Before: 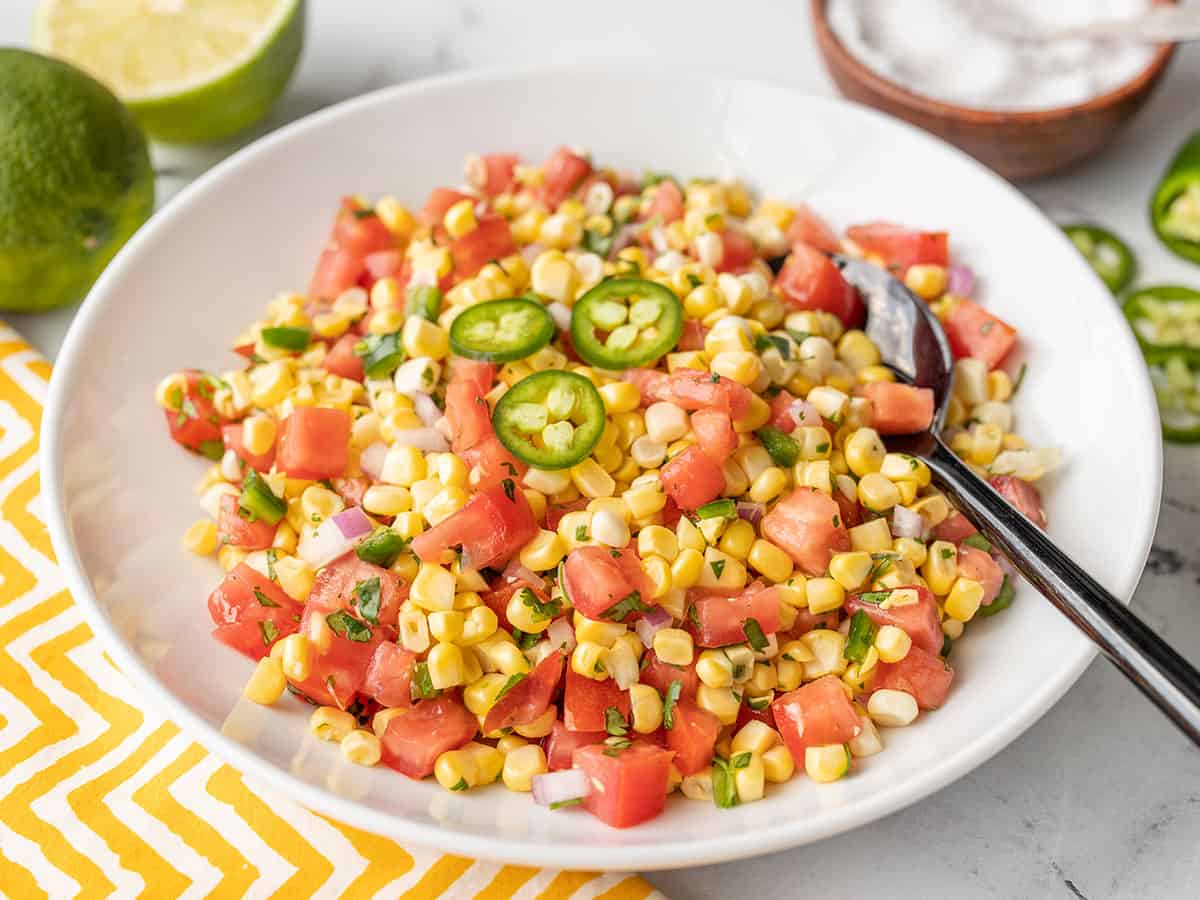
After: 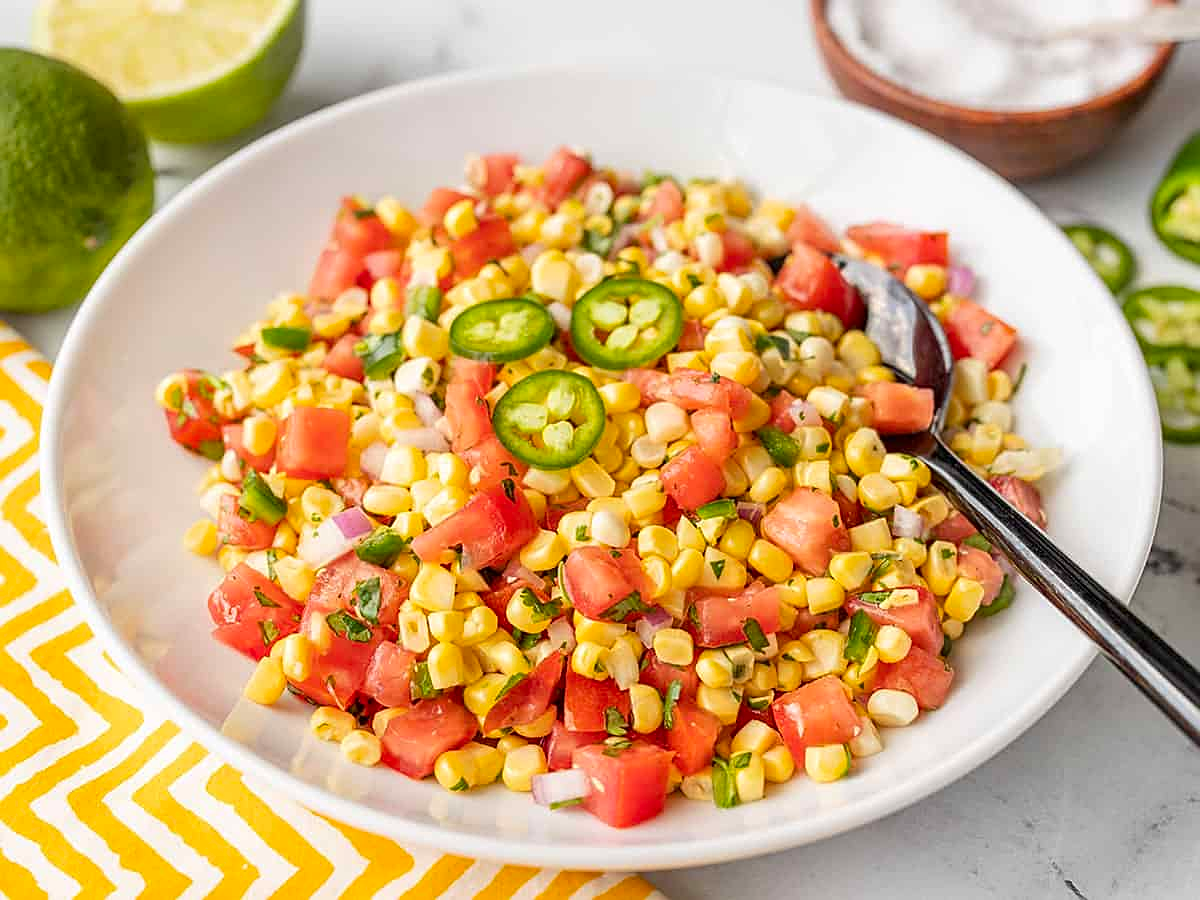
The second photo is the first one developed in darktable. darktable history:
contrast brightness saturation: contrast 0.036, saturation 0.161
sharpen: on, module defaults
